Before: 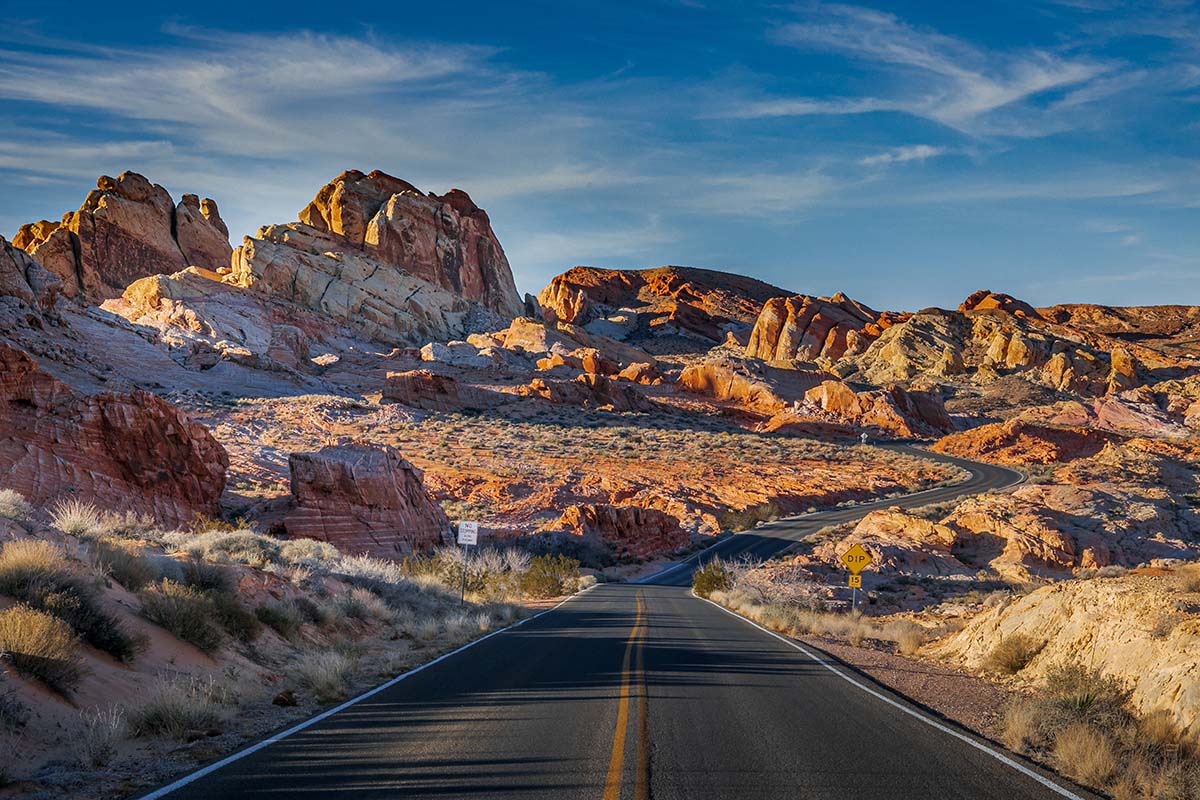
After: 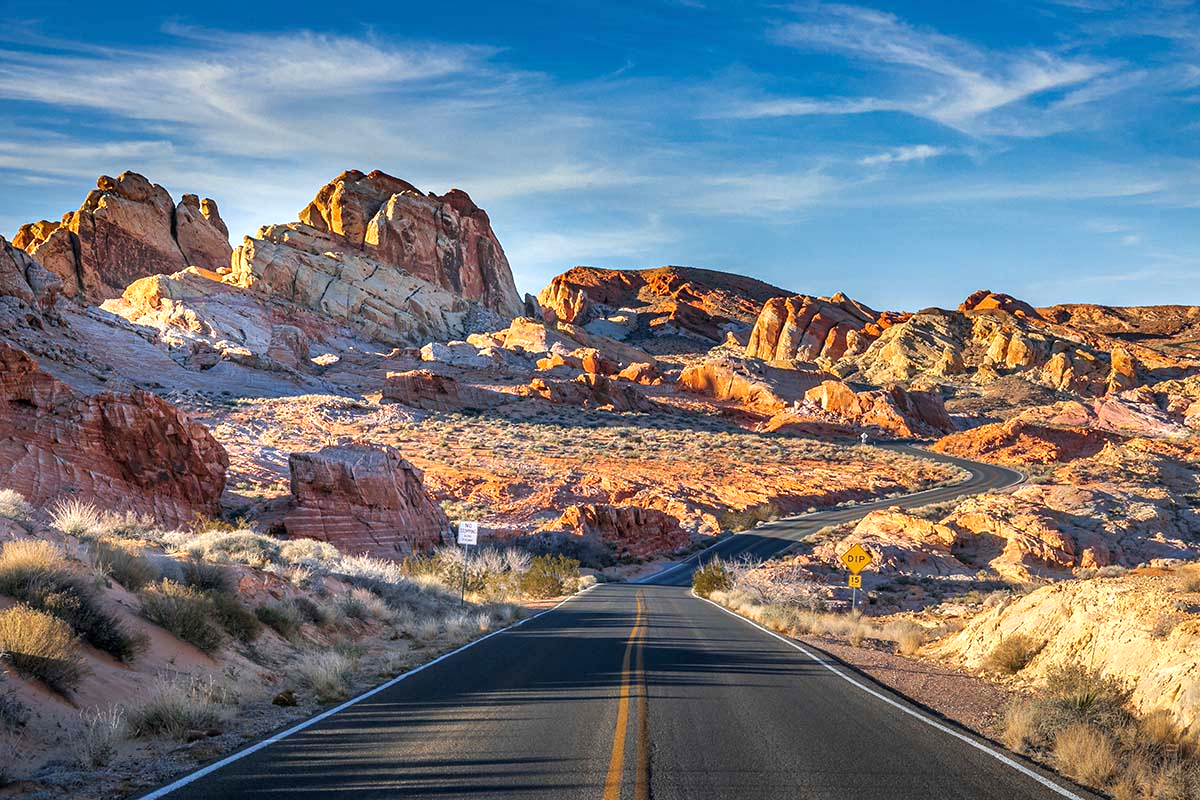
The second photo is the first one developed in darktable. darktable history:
shadows and highlights: shadows 31.36, highlights 1.4, highlights color adjustment 78.95%, soften with gaussian
exposure: exposure 0.729 EV, compensate exposure bias true, compensate highlight preservation false
